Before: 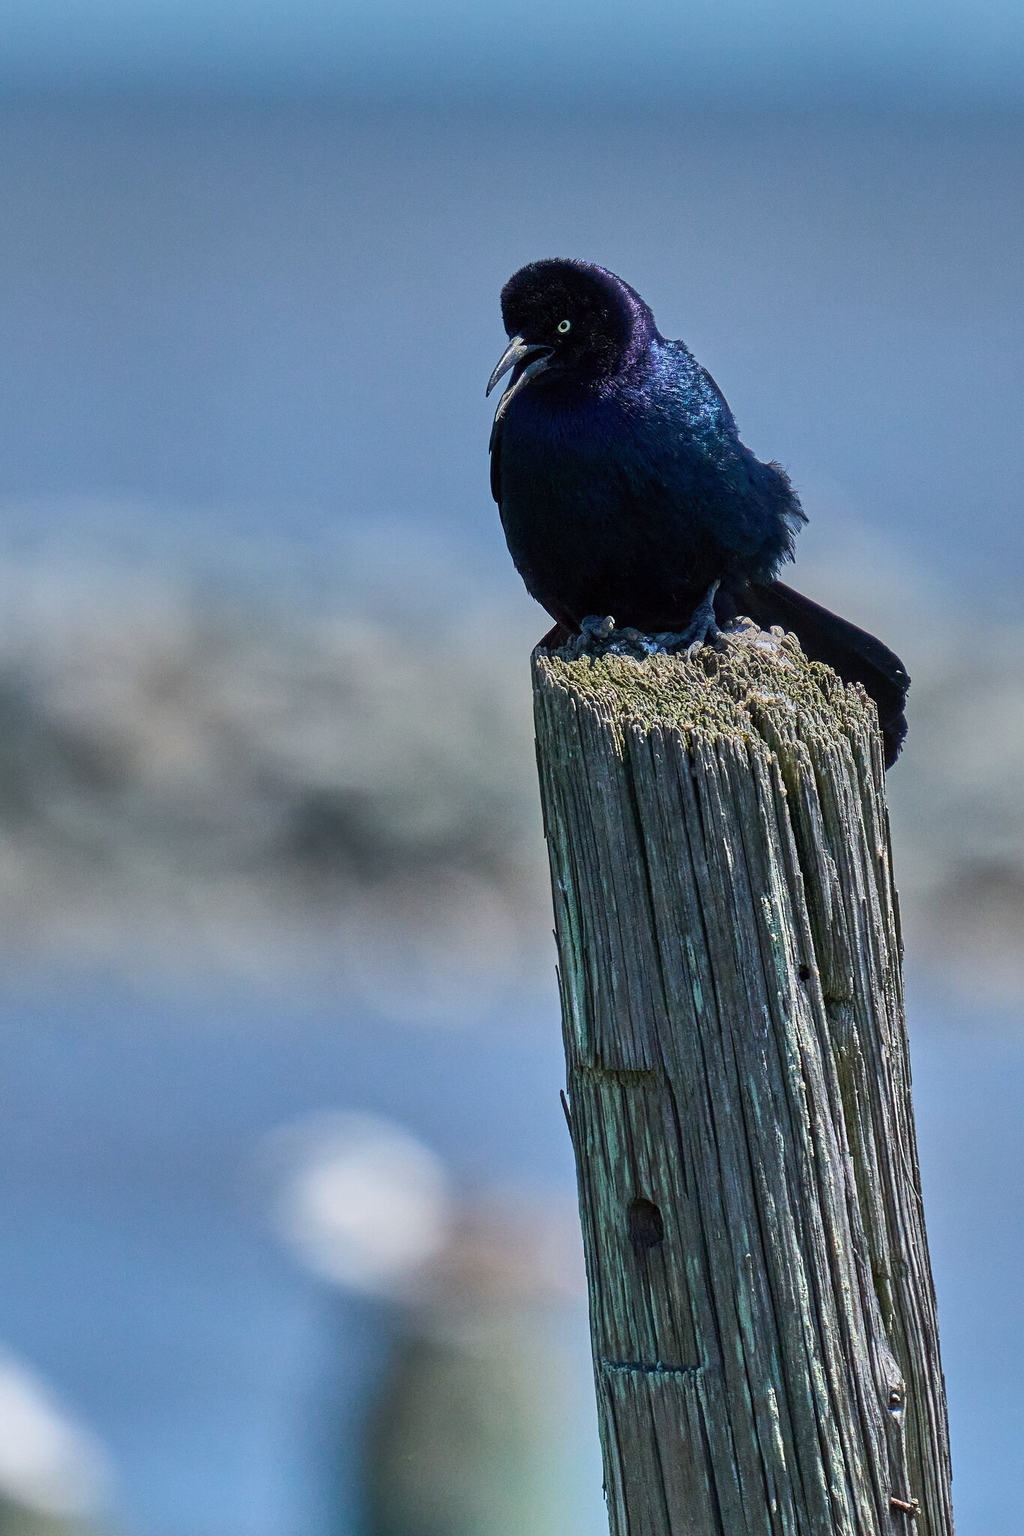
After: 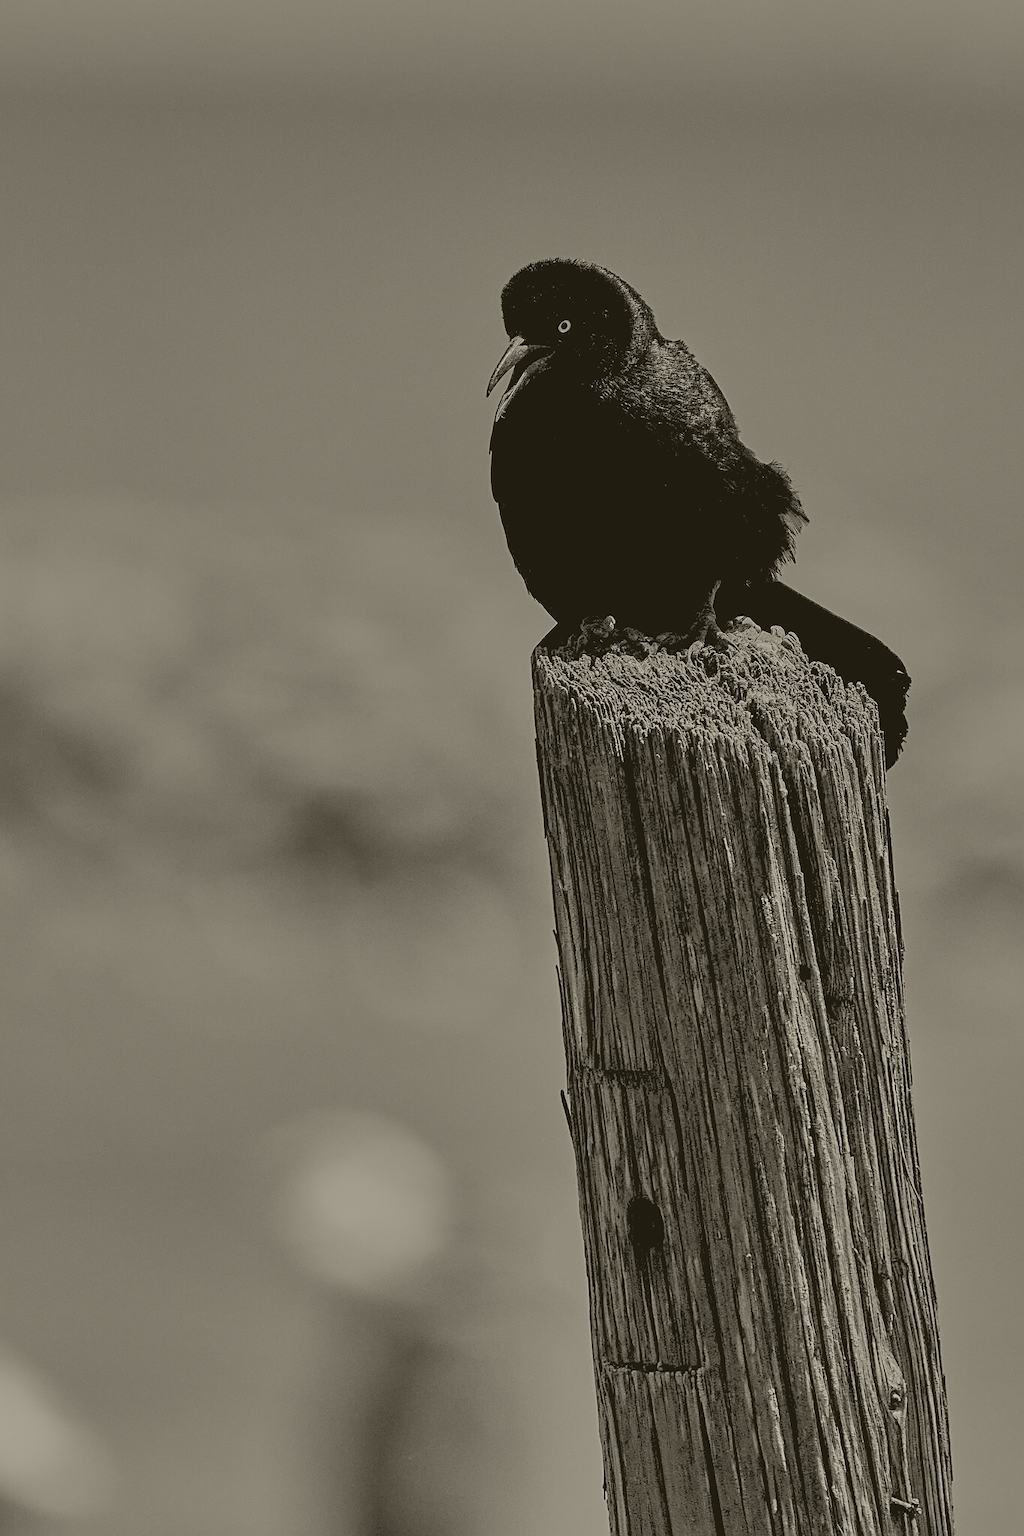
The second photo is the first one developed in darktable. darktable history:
colorize: hue 41.44°, saturation 22%, source mix 60%, lightness 10.61%
rgb levels: levels [[0.027, 0.429, 0.996], [0, 0.5, 1], [0, 0.5, 1]]
contrast equalizer: octaves 7, y [[0.6 ×6], [0.55 ×6], [0 ×6], [0 ×6], [0 ×6]], mix 0.2
sharpen: on, module defaults
